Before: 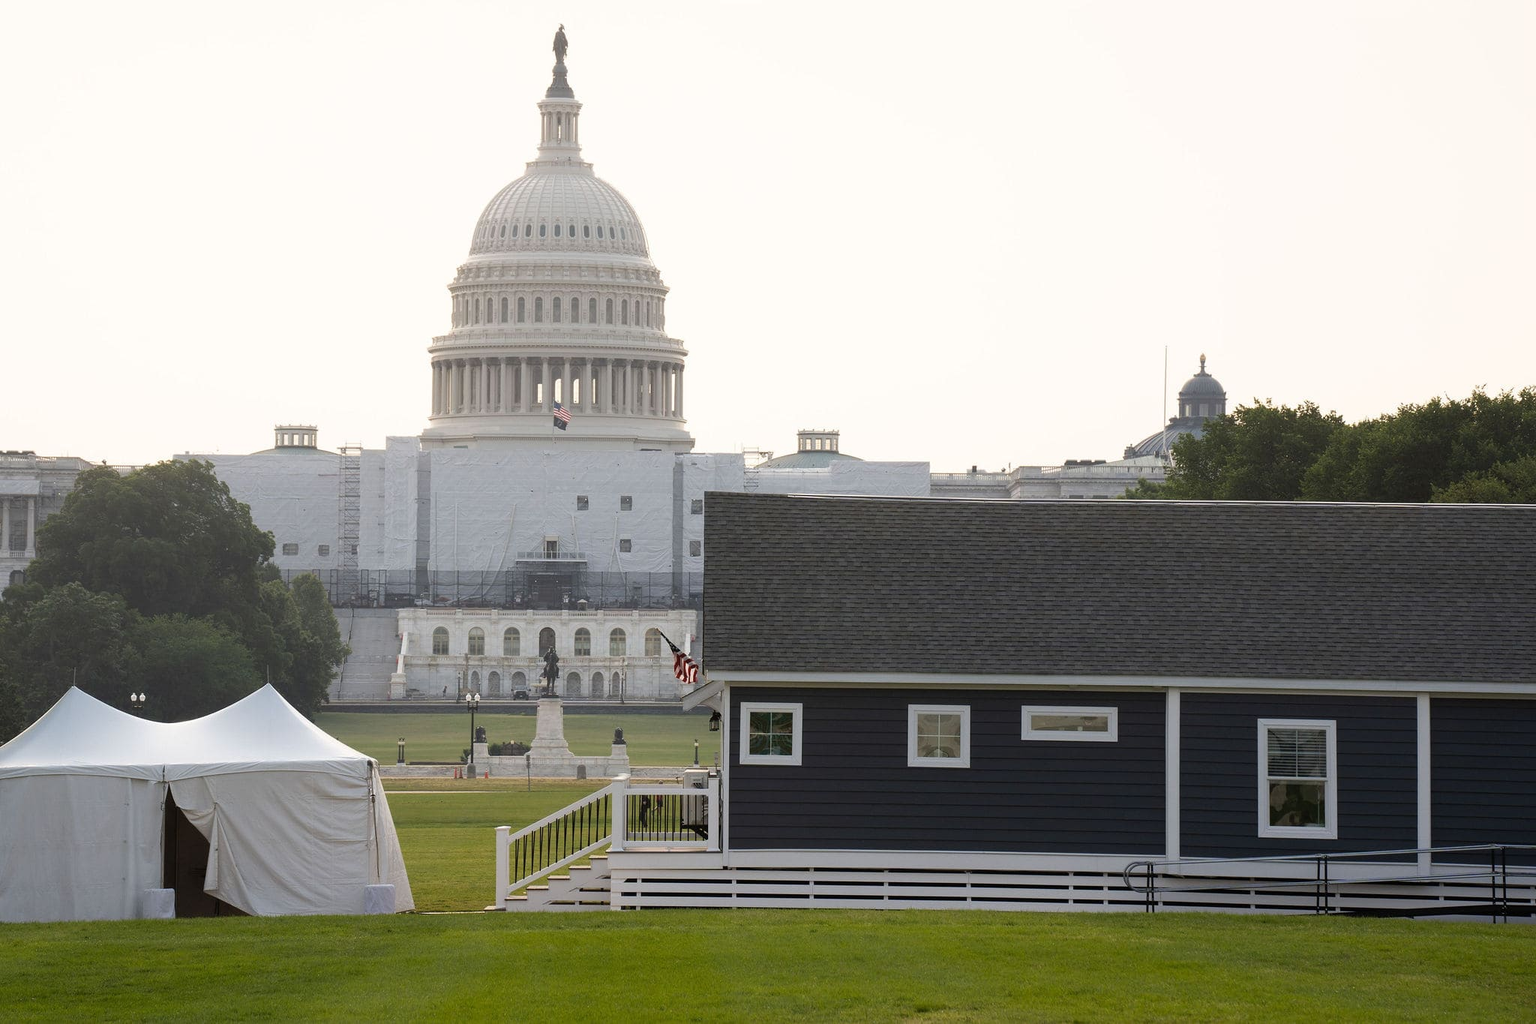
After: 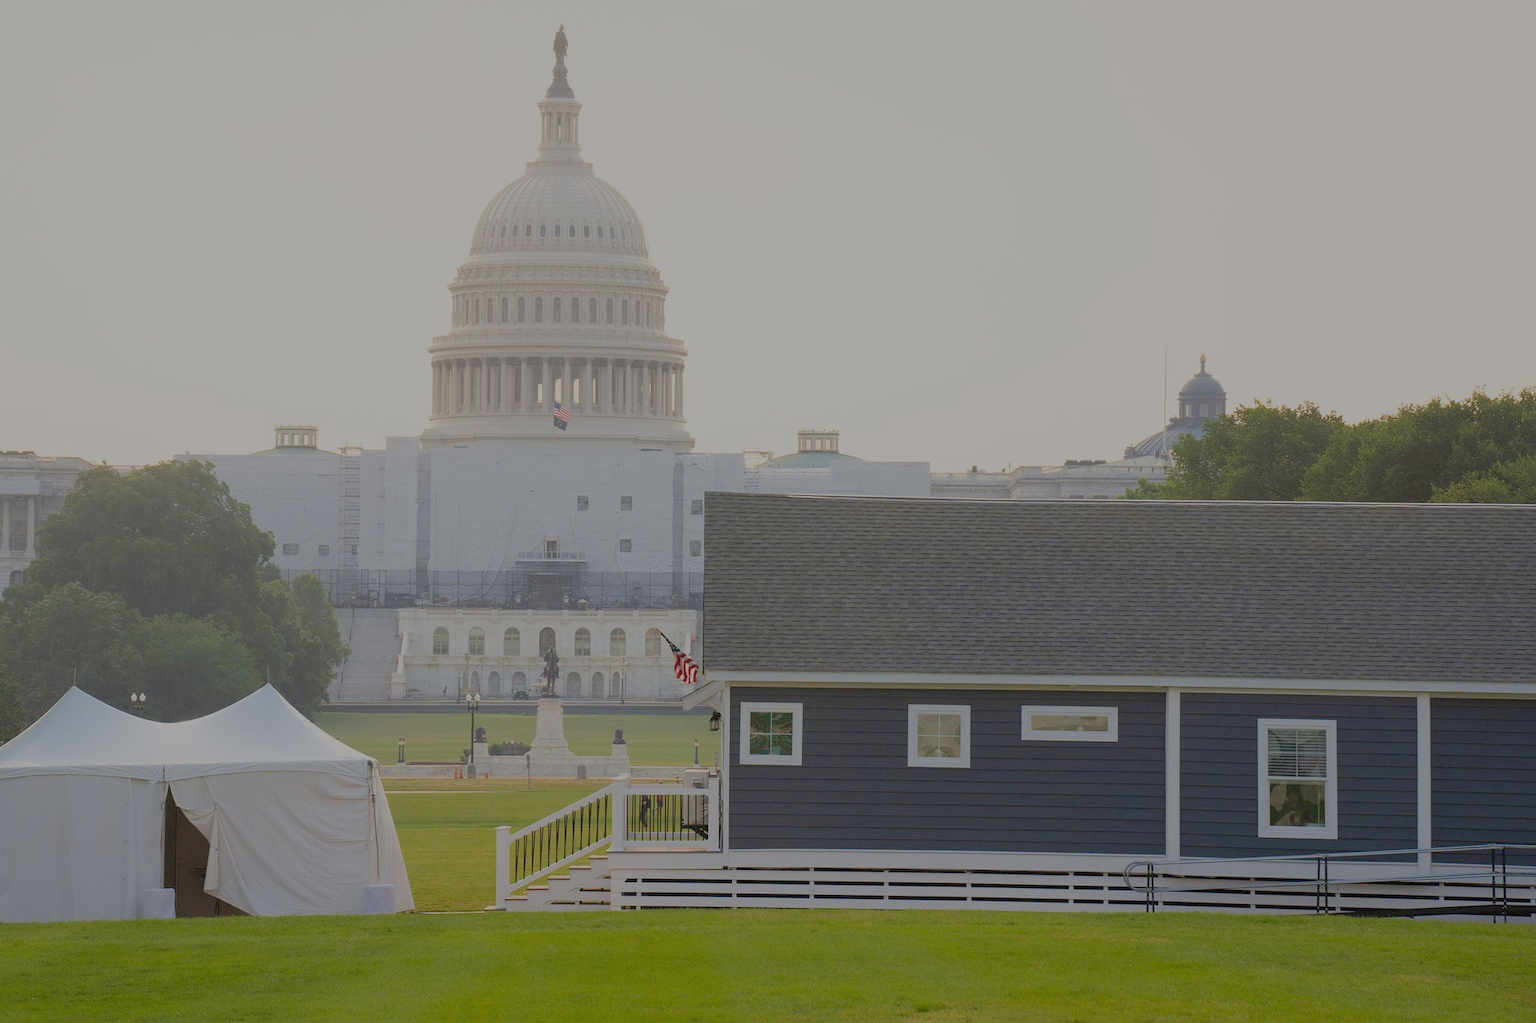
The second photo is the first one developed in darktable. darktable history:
tone equalizer: on, module defaults
filmic rgb: black relative exposure -16 EV, white relative exposure 8 EV, threshold 3 EV, hardness 4.17, latitude 50%, contrast 0.5, color science v5 (2021), contrast in shadows safe, contrast in highlights safe, enable highlight reconstruction true
